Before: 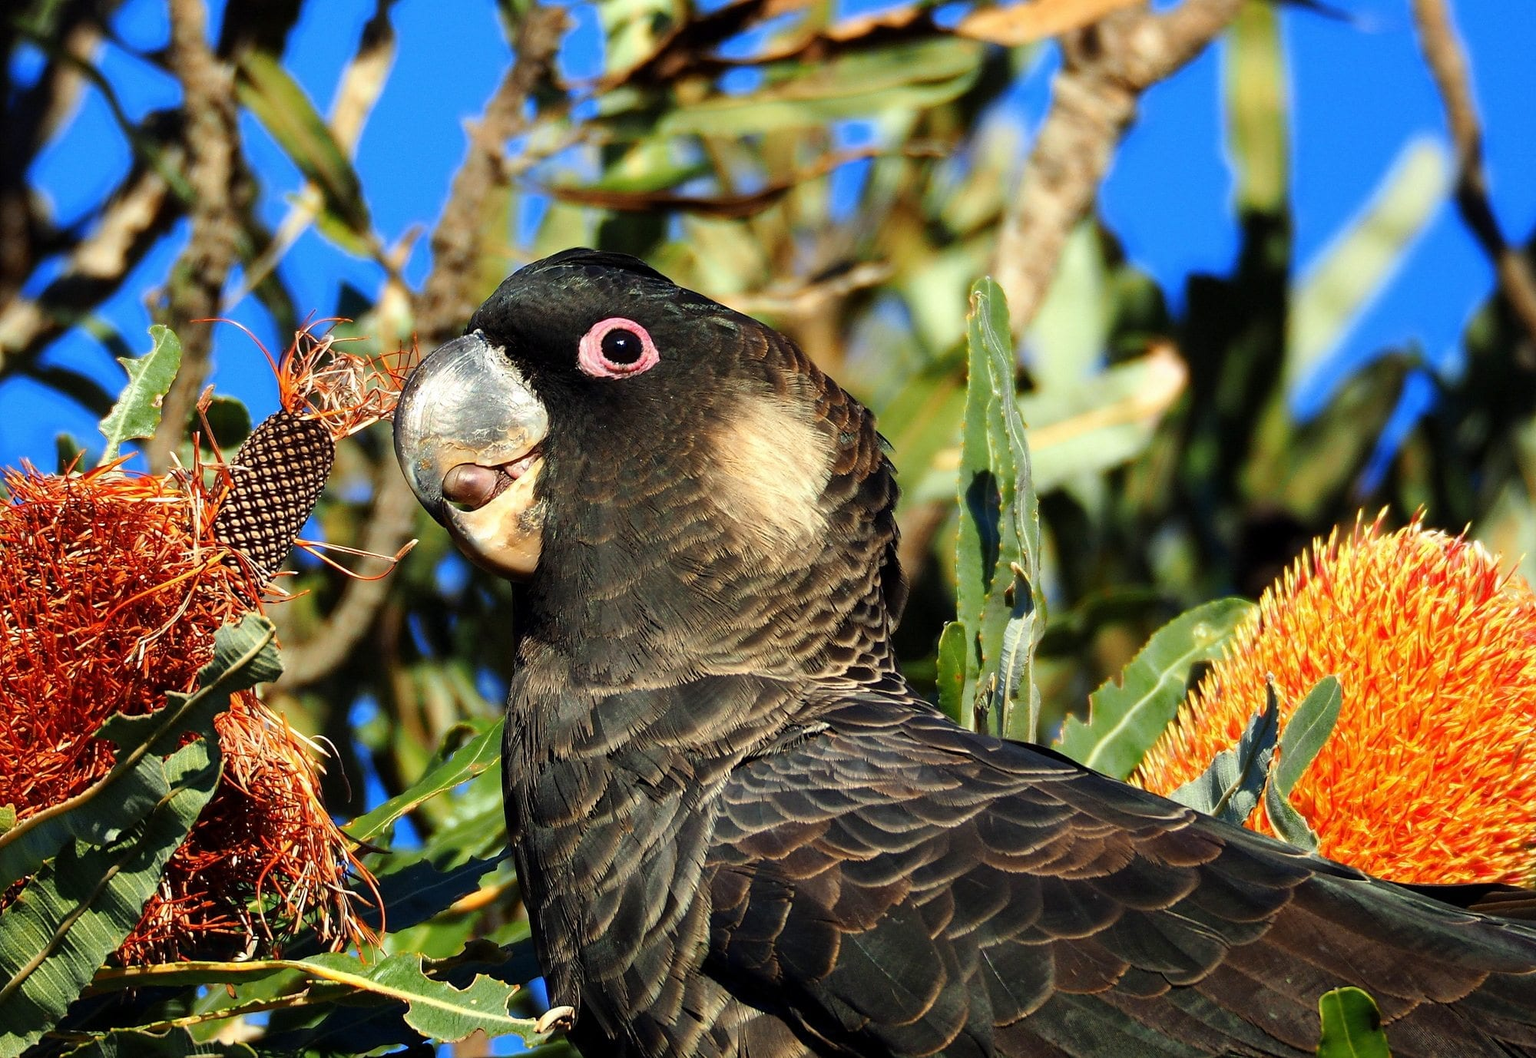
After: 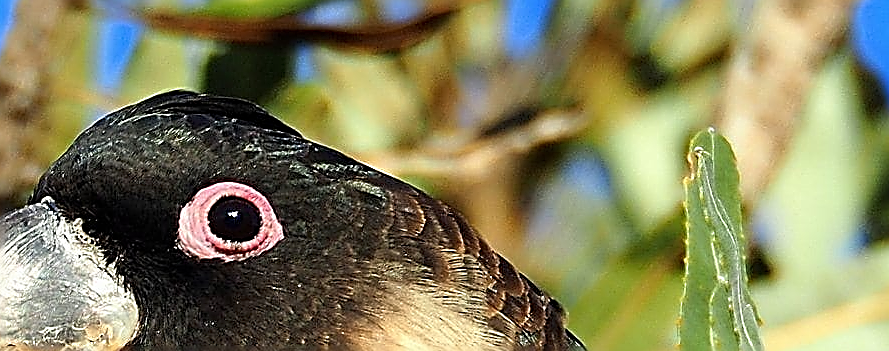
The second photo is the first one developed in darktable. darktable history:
crop: left 28.794%, top 16.85%, right 26.718%, bottom 57.627%
sharpen: amount 1.989
